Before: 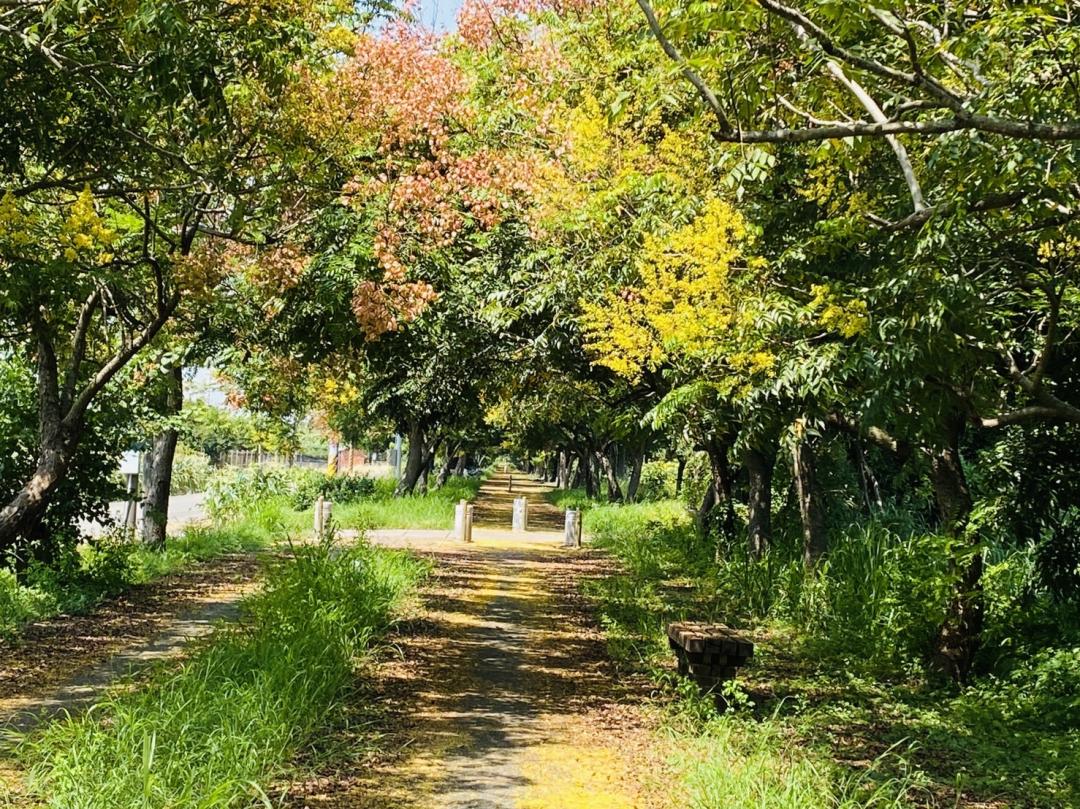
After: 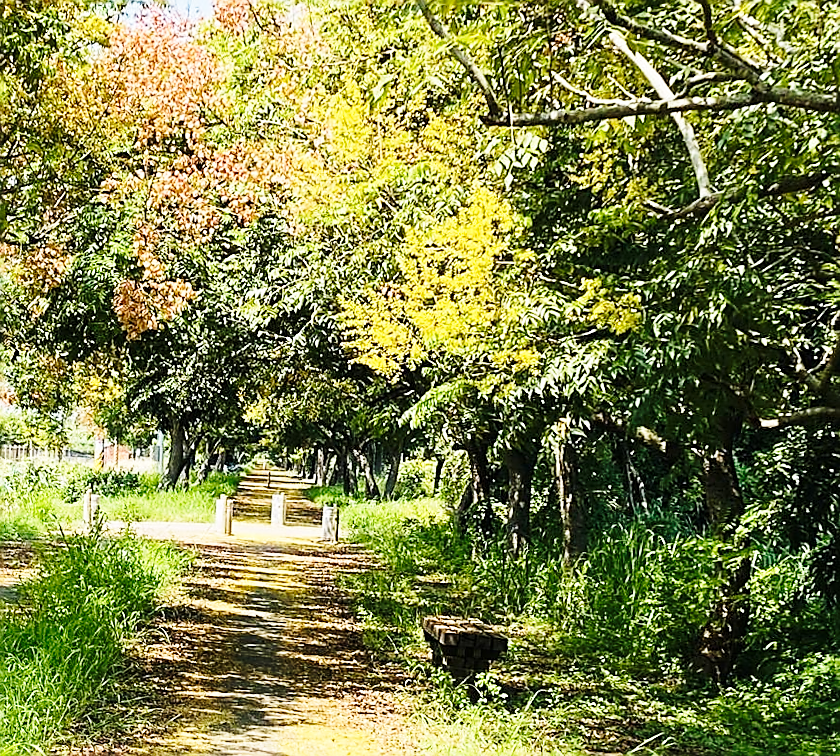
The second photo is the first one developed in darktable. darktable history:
crop: left 17.582%, bottom 0.031%
sharpen: radius 1.4, amount 1.25, threshold 0.7
velvia: strength 15%
rotate and perspective: rotation 0.062°, lens shift (vertical) 0.115, lens shift (horizontal) -0.133, crop left 0.047, crop right 0.94, crop top 0.061, crop bottom 0.94
base curve: curves: ch0 [(0, 0) (0.028, 0.03) (0.121, 0.232) (0.46, 0.748) (0.859, 0.968) (1, 1)], preserve colors none
